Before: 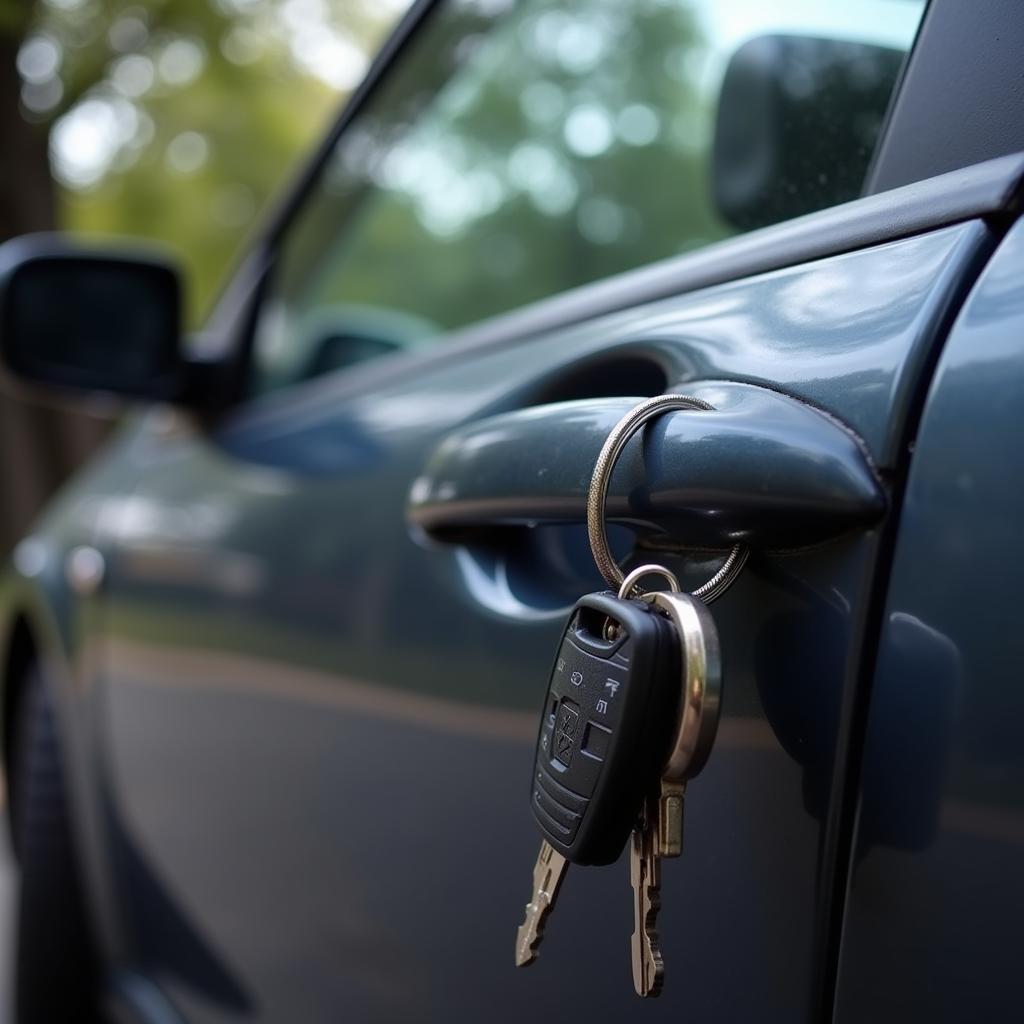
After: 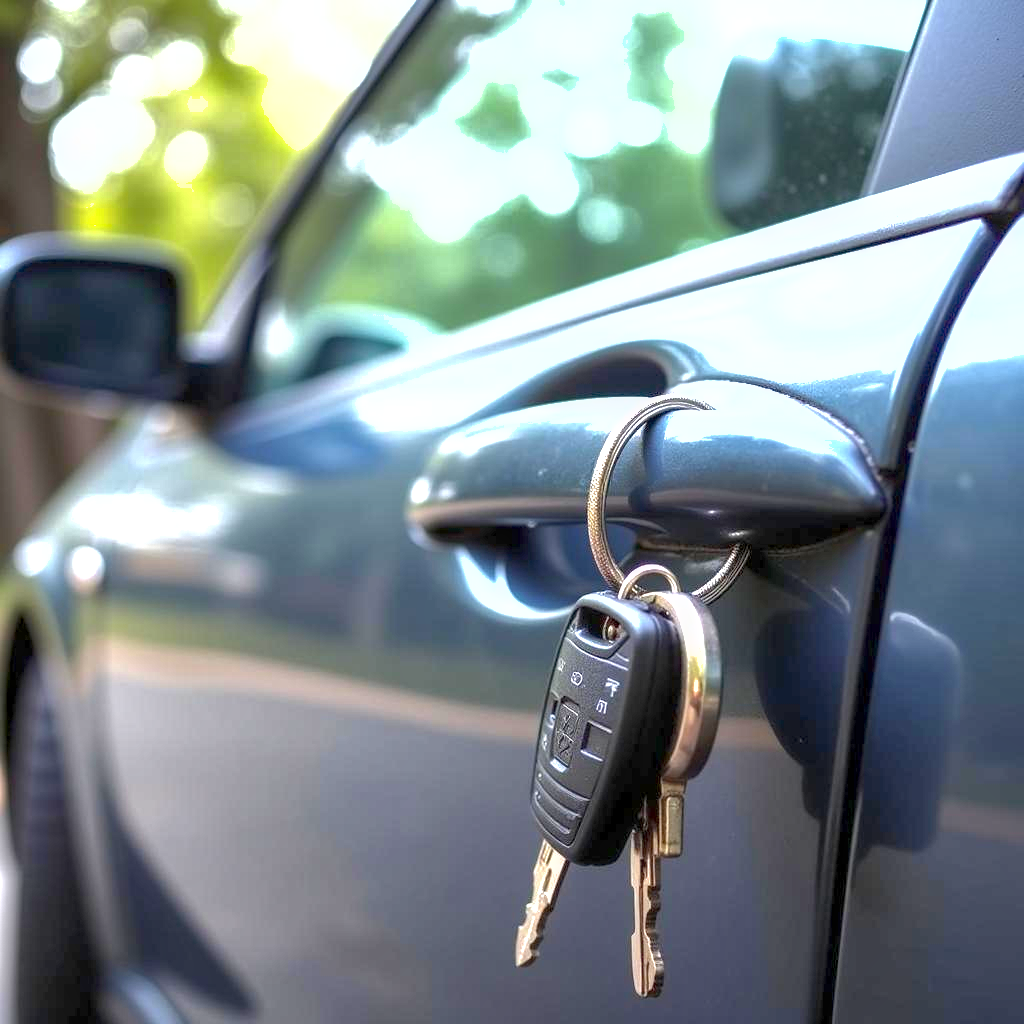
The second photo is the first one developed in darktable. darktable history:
local contrast: on, module defaults
shadows and highlights: on, module defaults
exposure: exposure 2 EV, compensate exposure bias true, compensate highlight preservation false
